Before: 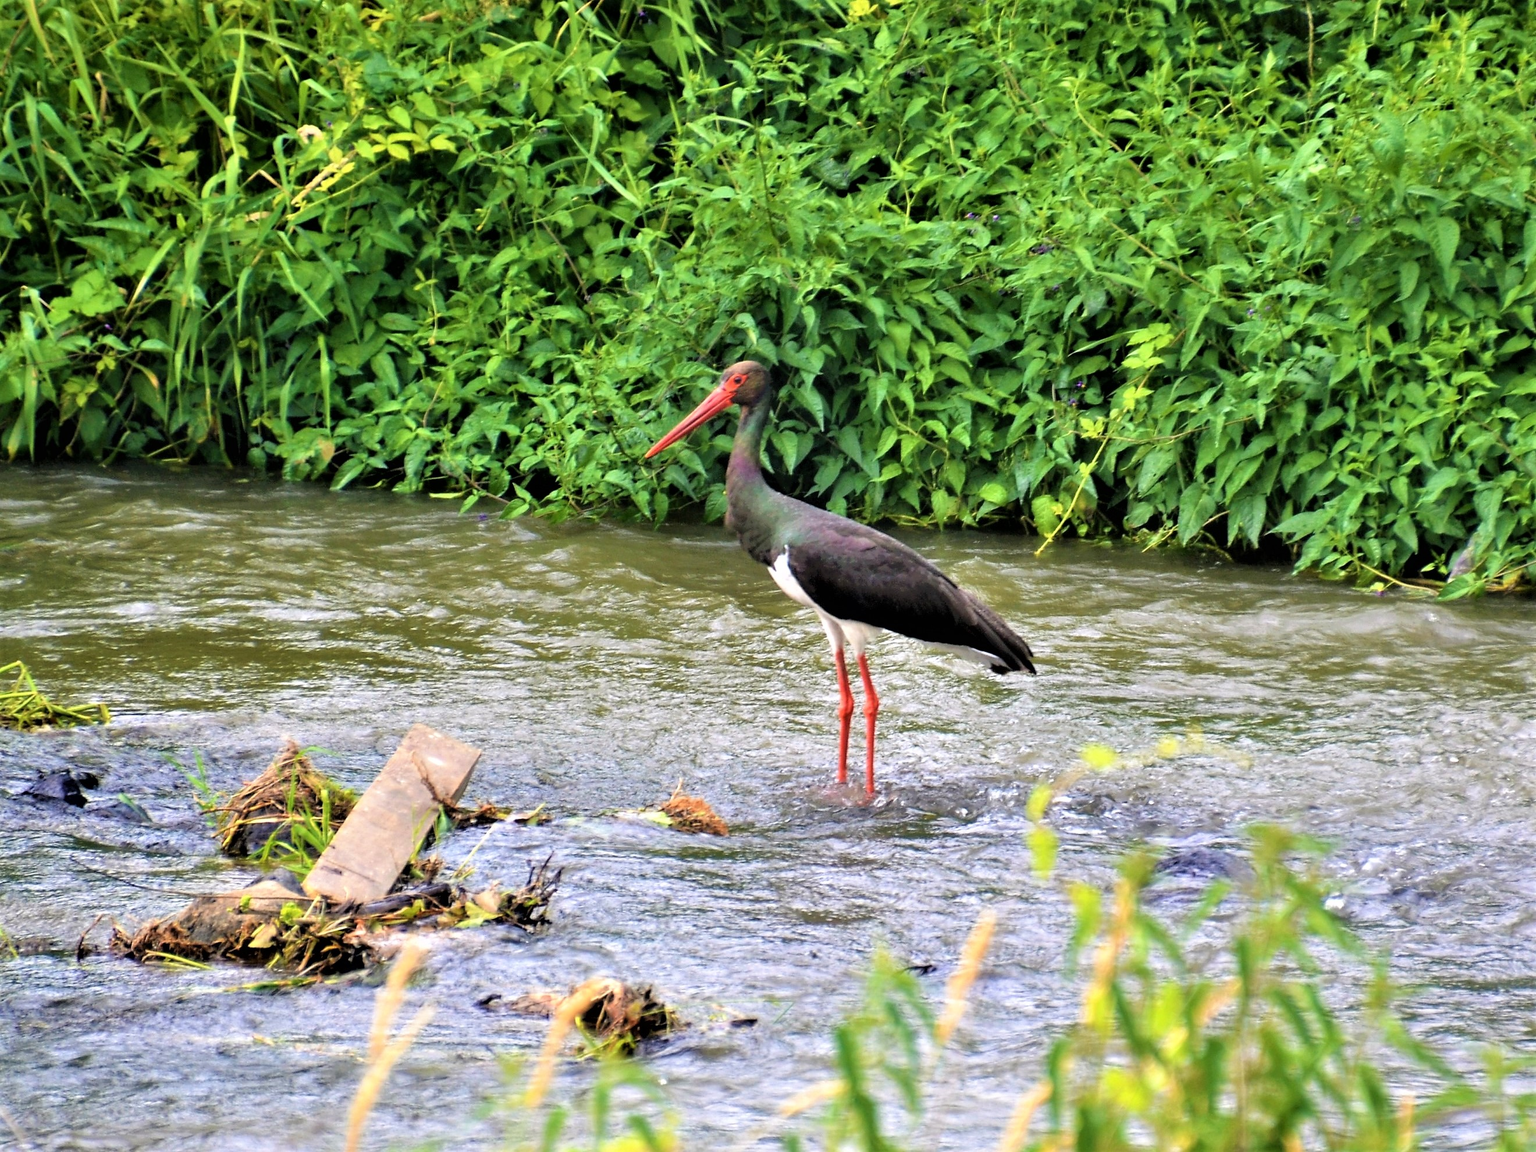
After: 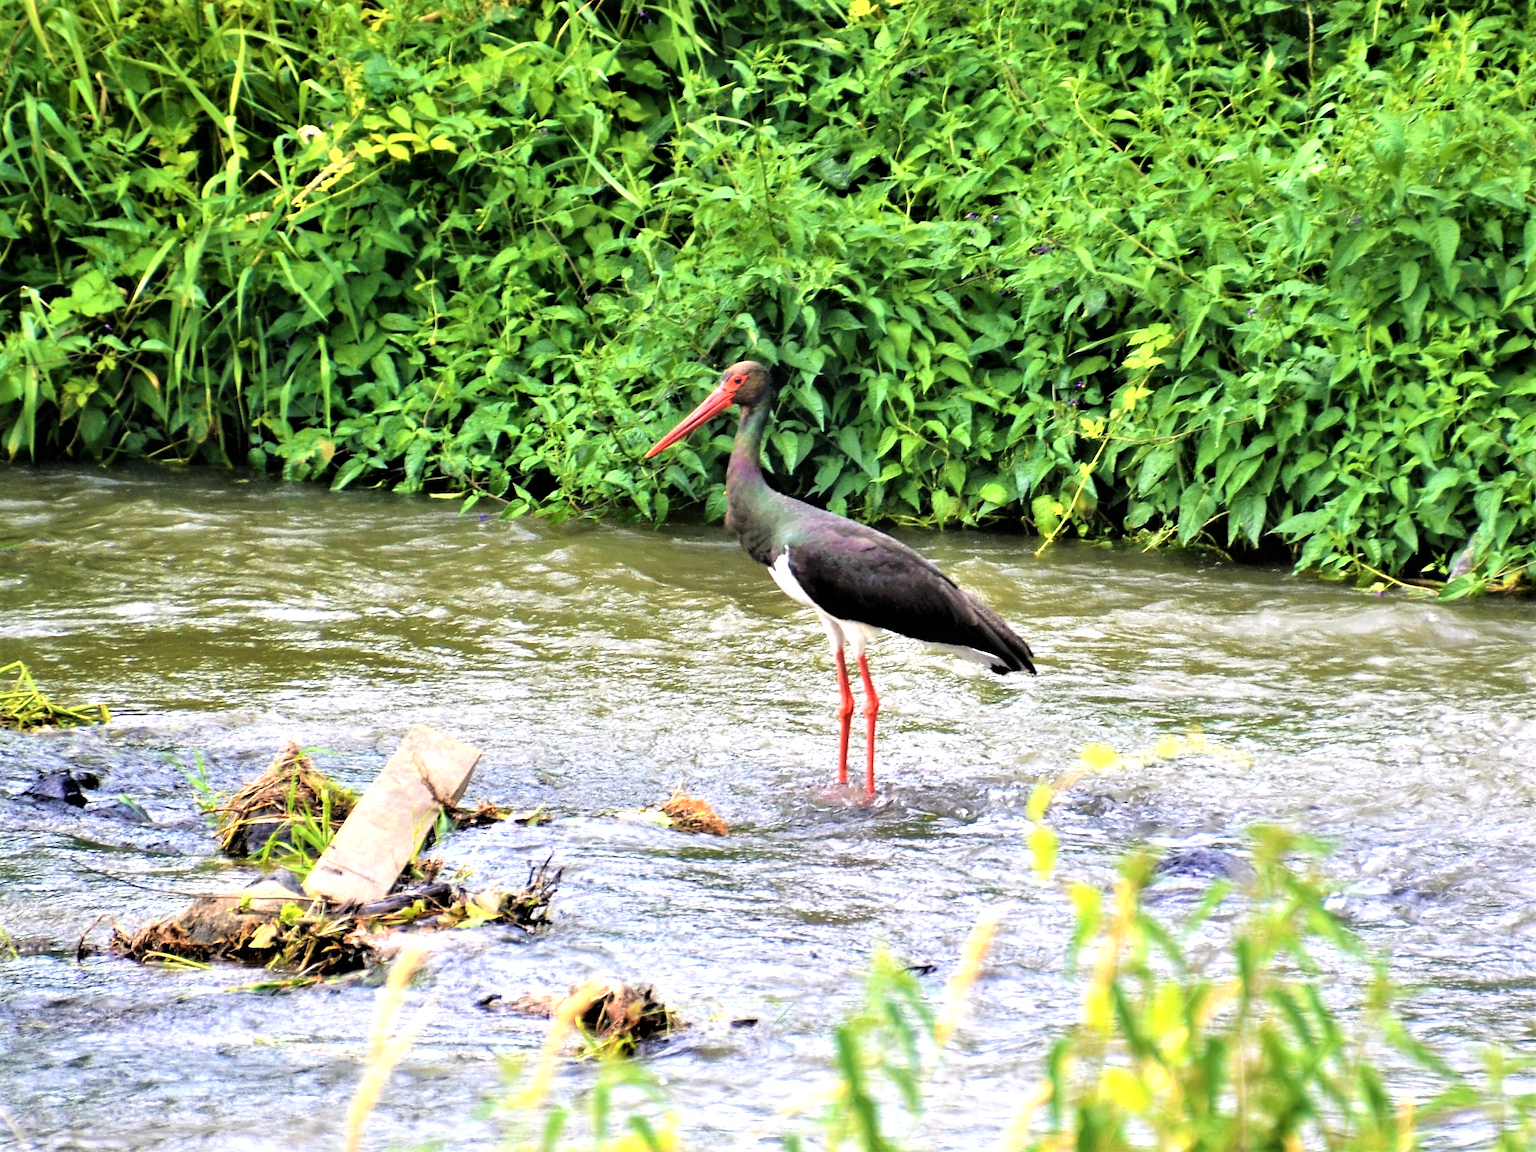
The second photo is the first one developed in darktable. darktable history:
tone equalizer: -8 EV -0.4 EV, -7 EV -0.412 EV, -6 EV -0.315 EV, -5 EV -0.254 EV, -3 EV 0.194 EV, -2 EV 0.358 EV, -1 EV 0.407 EV, +0 EV 0.411 EV, mask exposure compensation -0.509 EV
exposure: exposure 0.134 EV, compensate exposure bias true, compensate highlight preservation false
